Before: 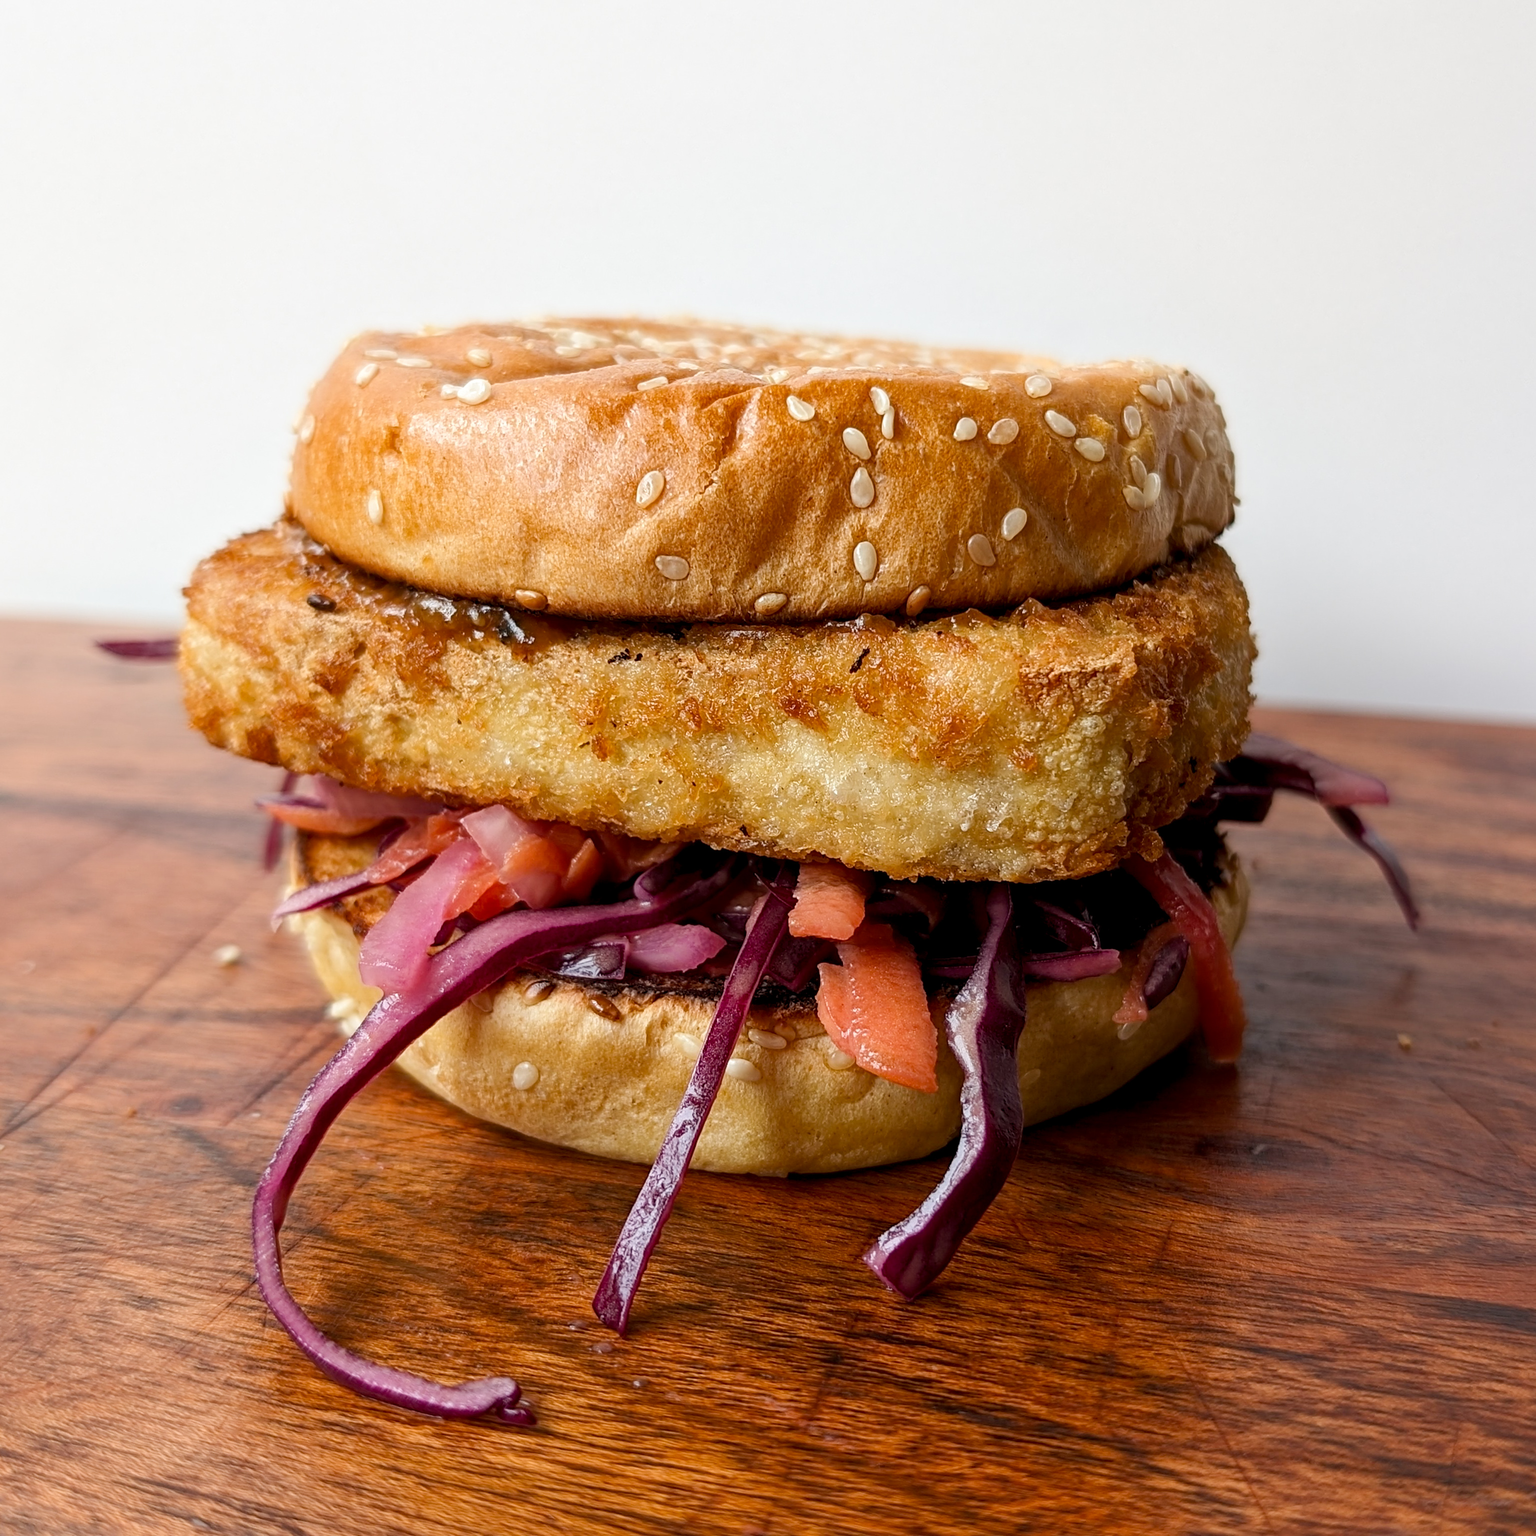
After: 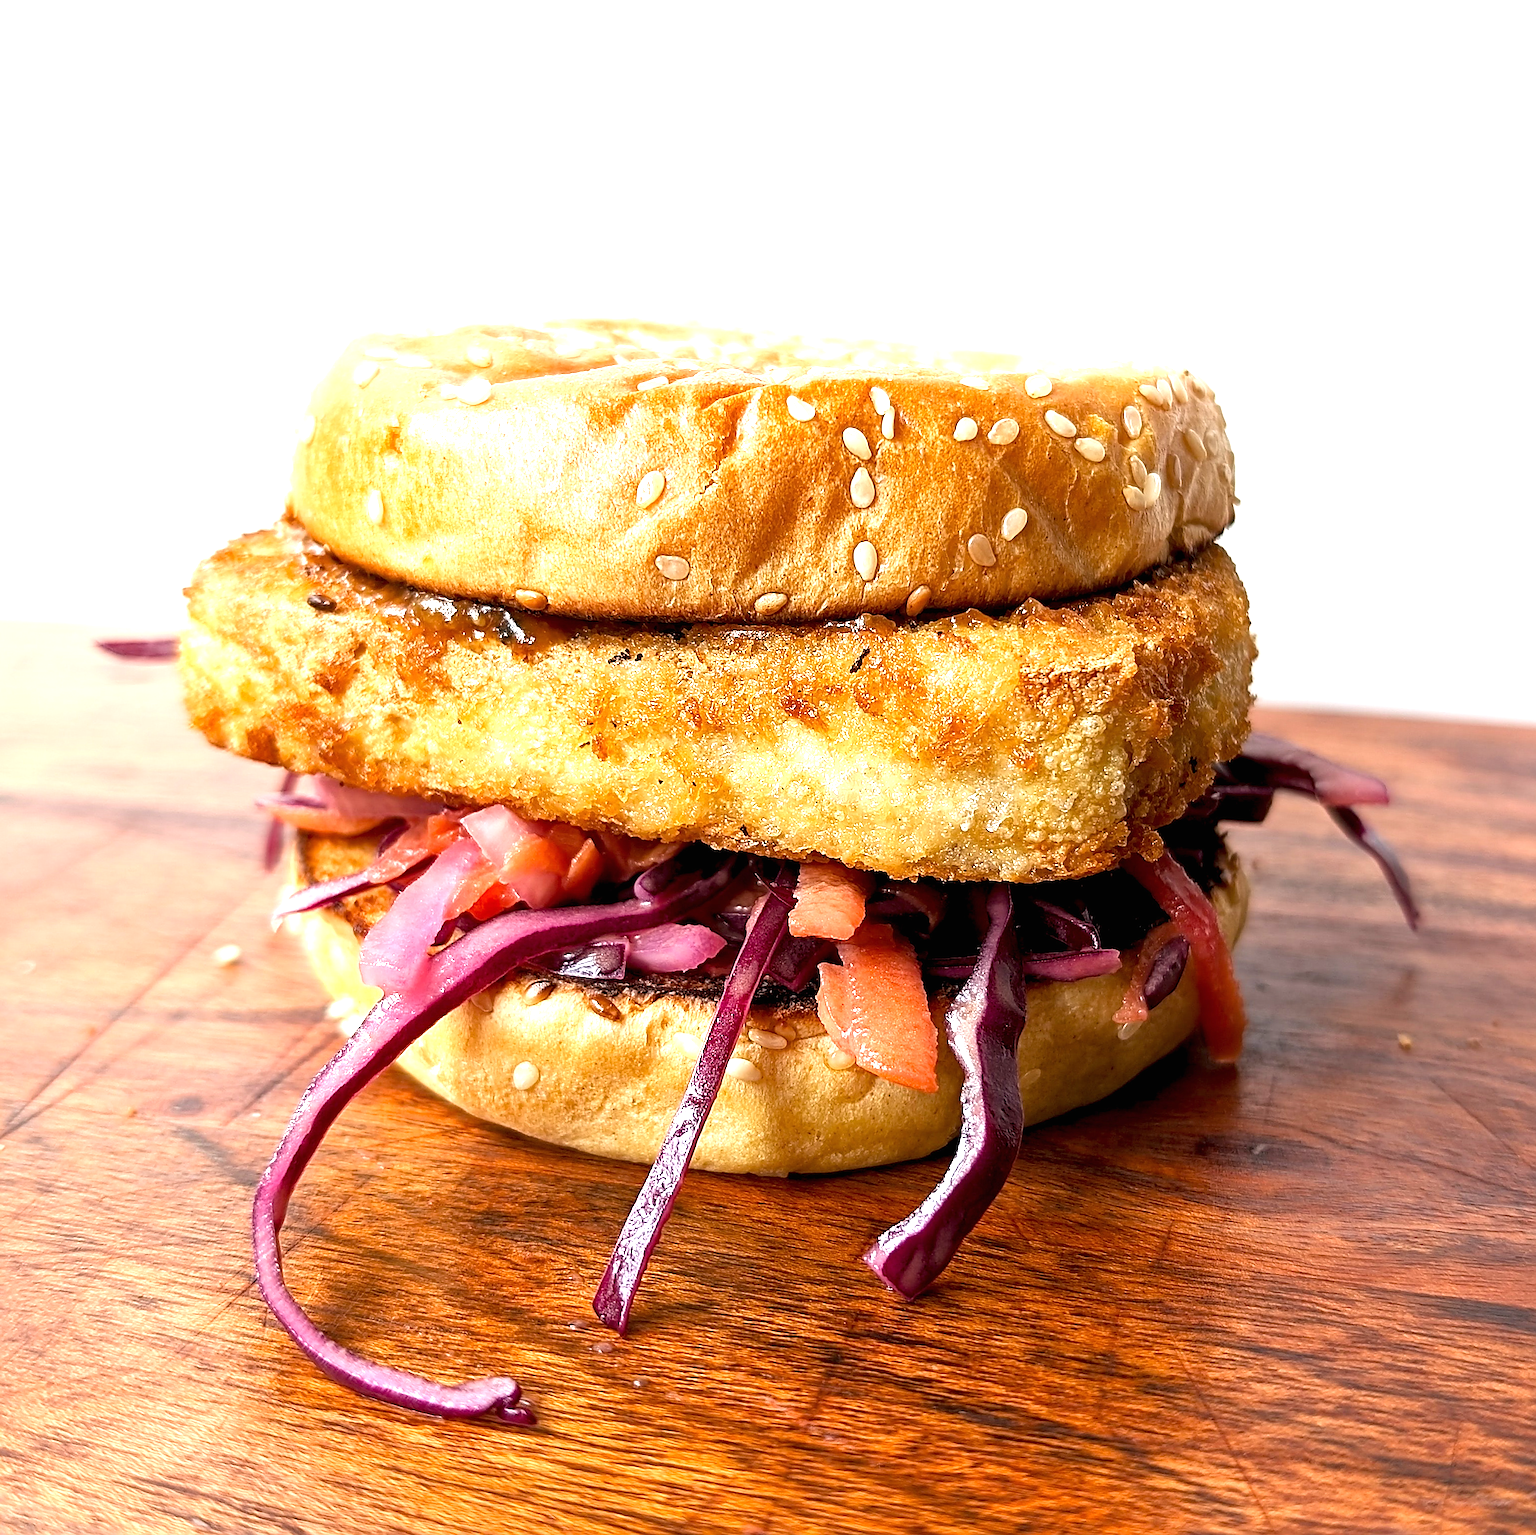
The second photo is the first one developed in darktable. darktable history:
exposure: black level correction 0, exposure 1.2 EV, compensate exposure bias true, compensate highlight preservation false
sharpen: radius 1.4, amount 1.25, threshold 0.7
